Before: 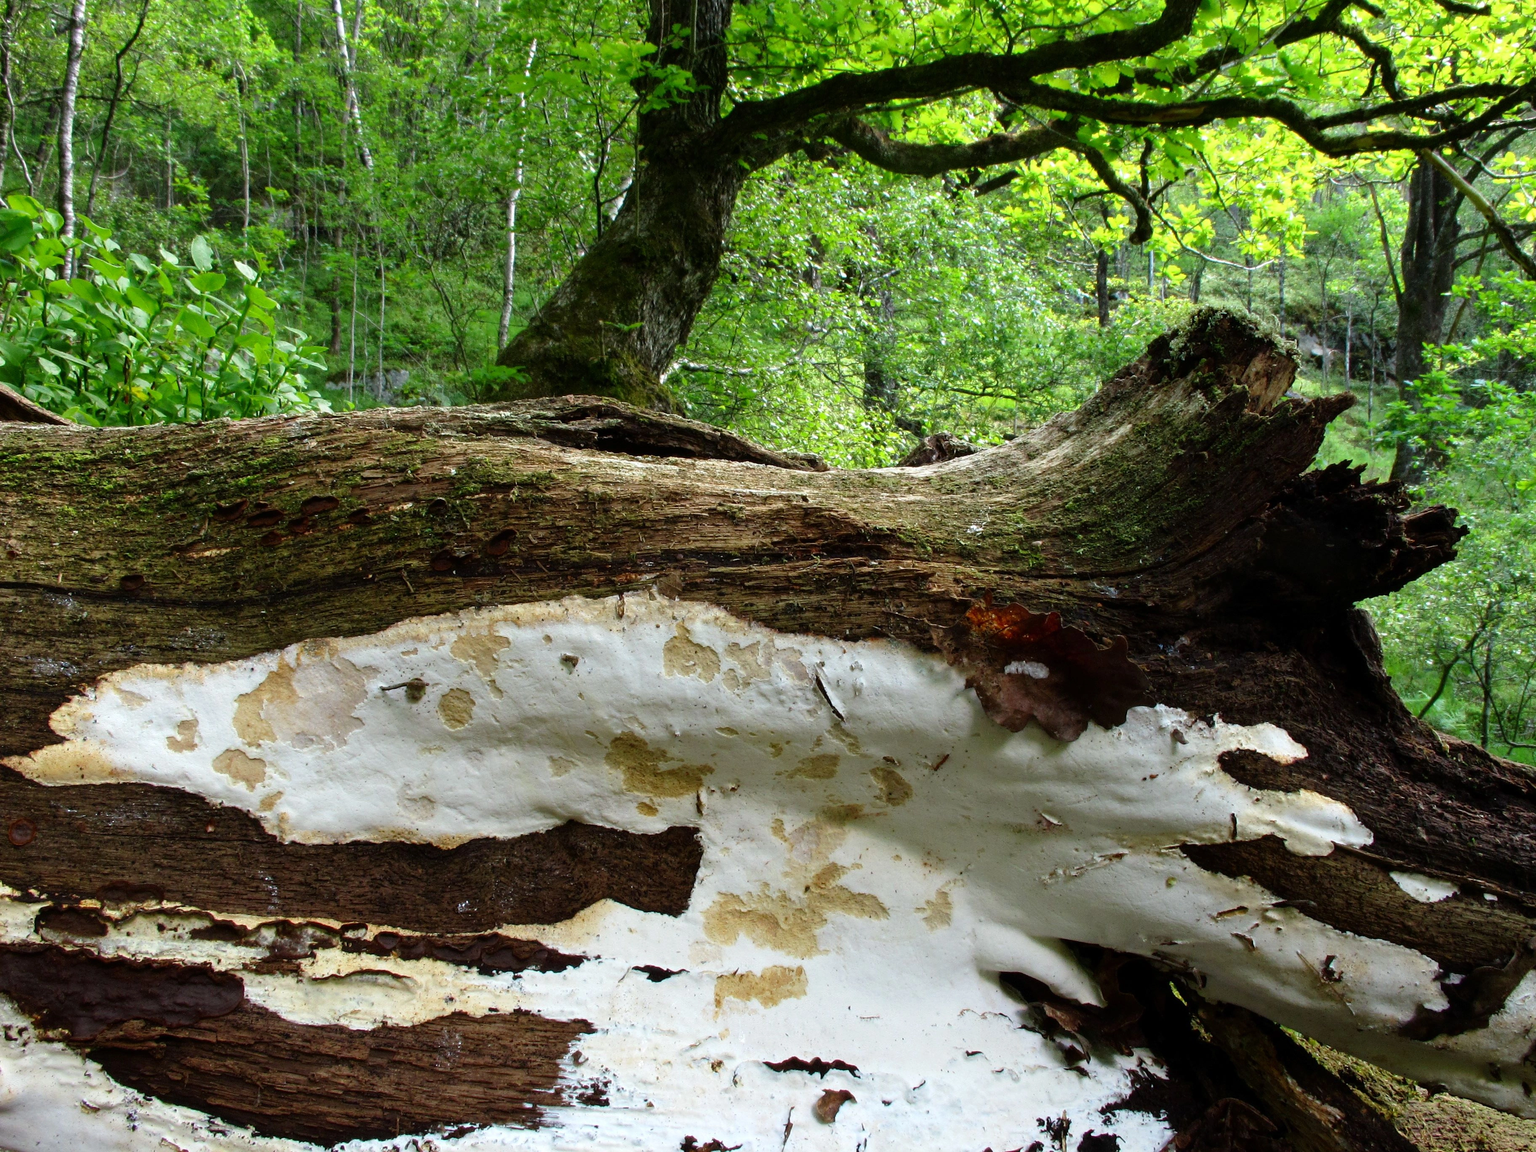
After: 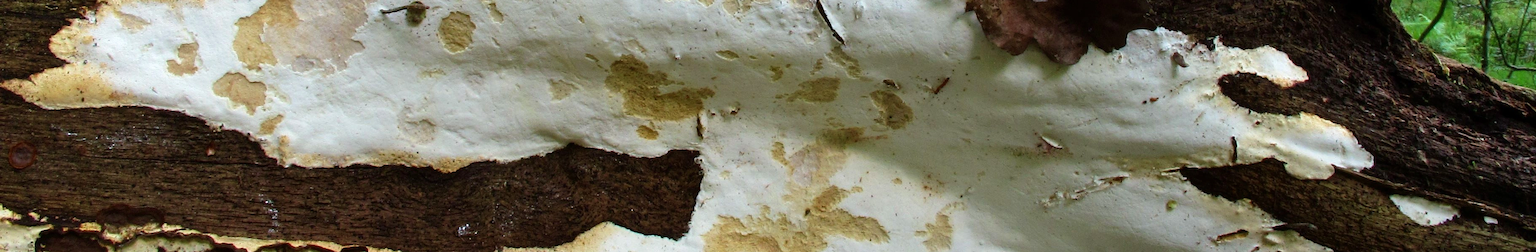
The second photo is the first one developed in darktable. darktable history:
velvia: strength 17.1%
crop and rotate: top 58.783%, bottom 19.302%
